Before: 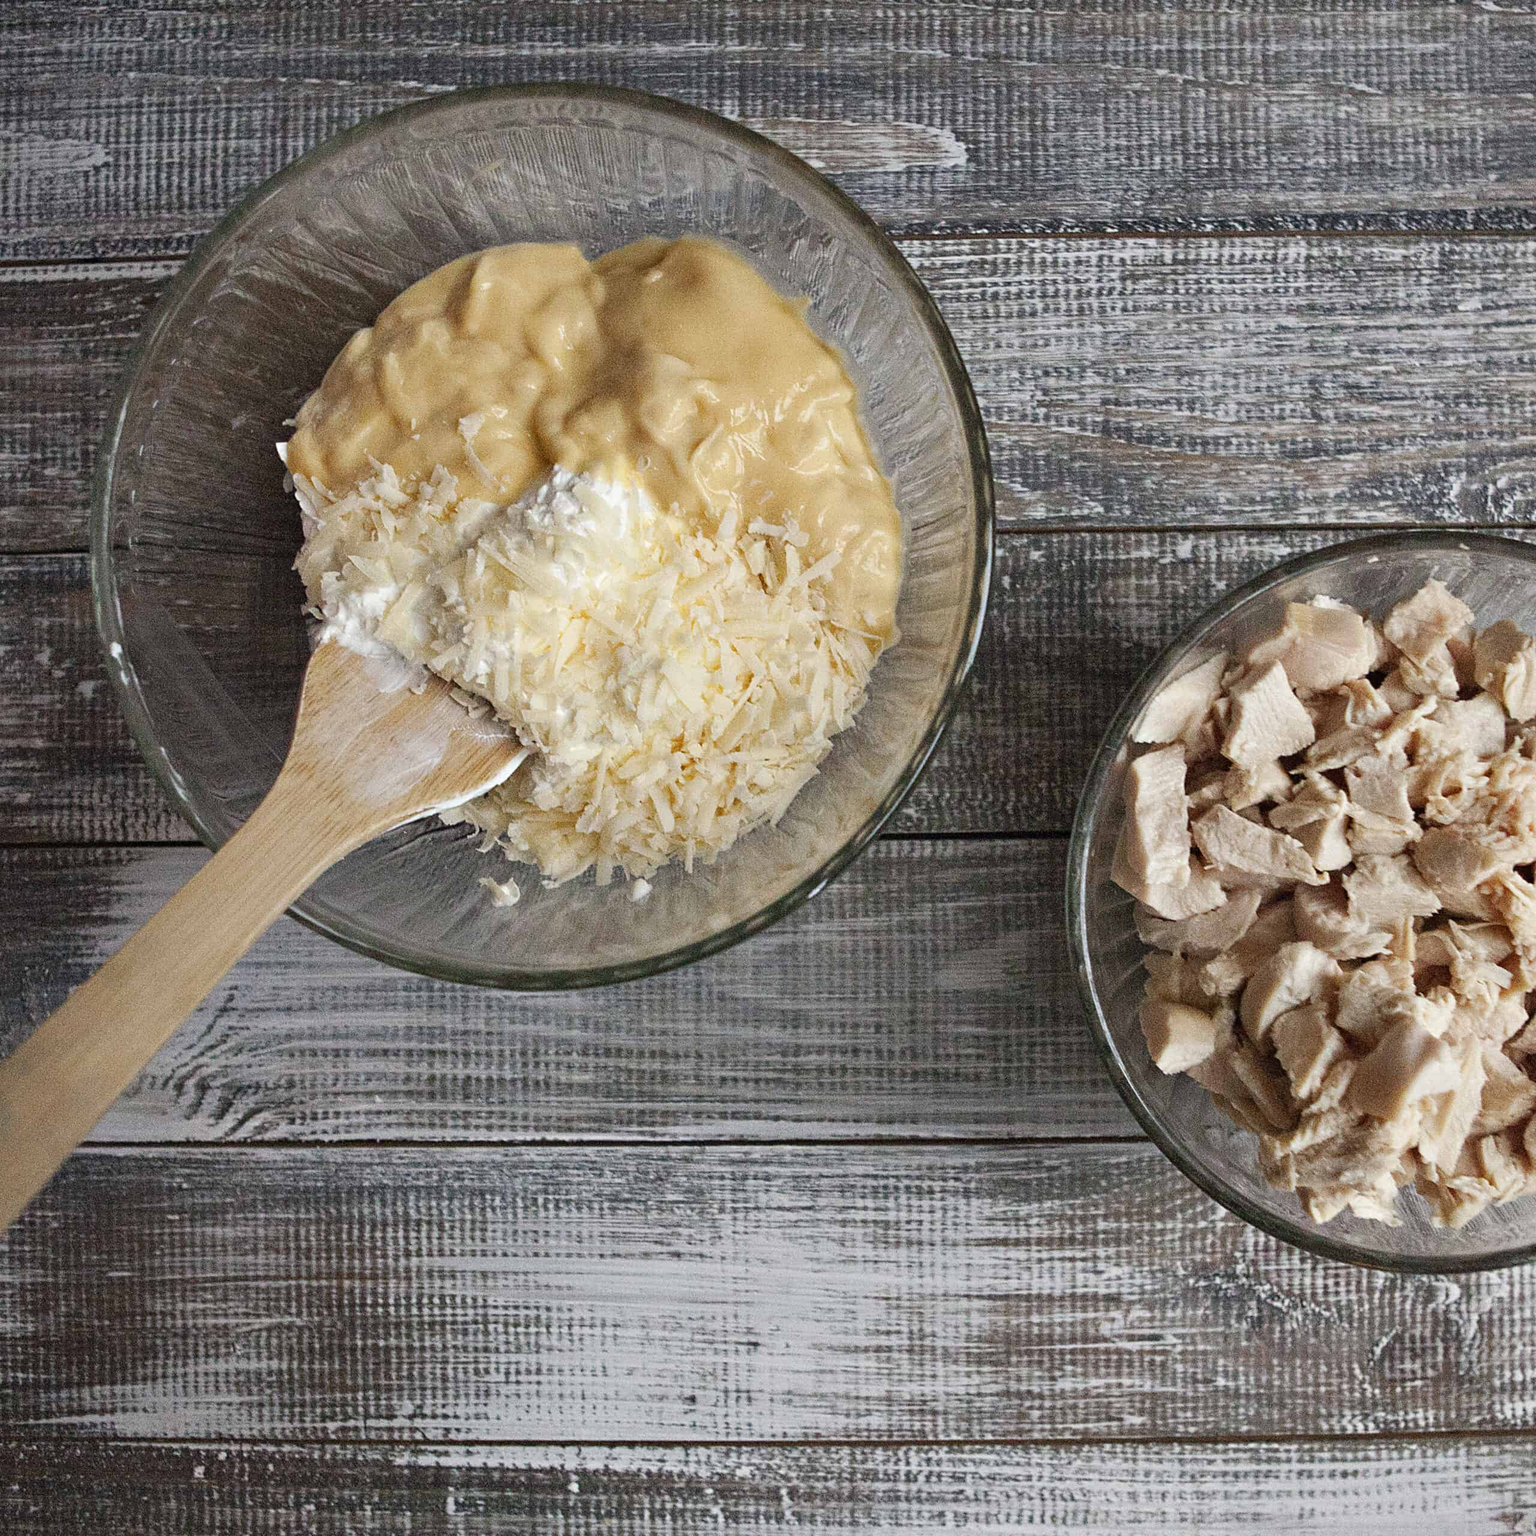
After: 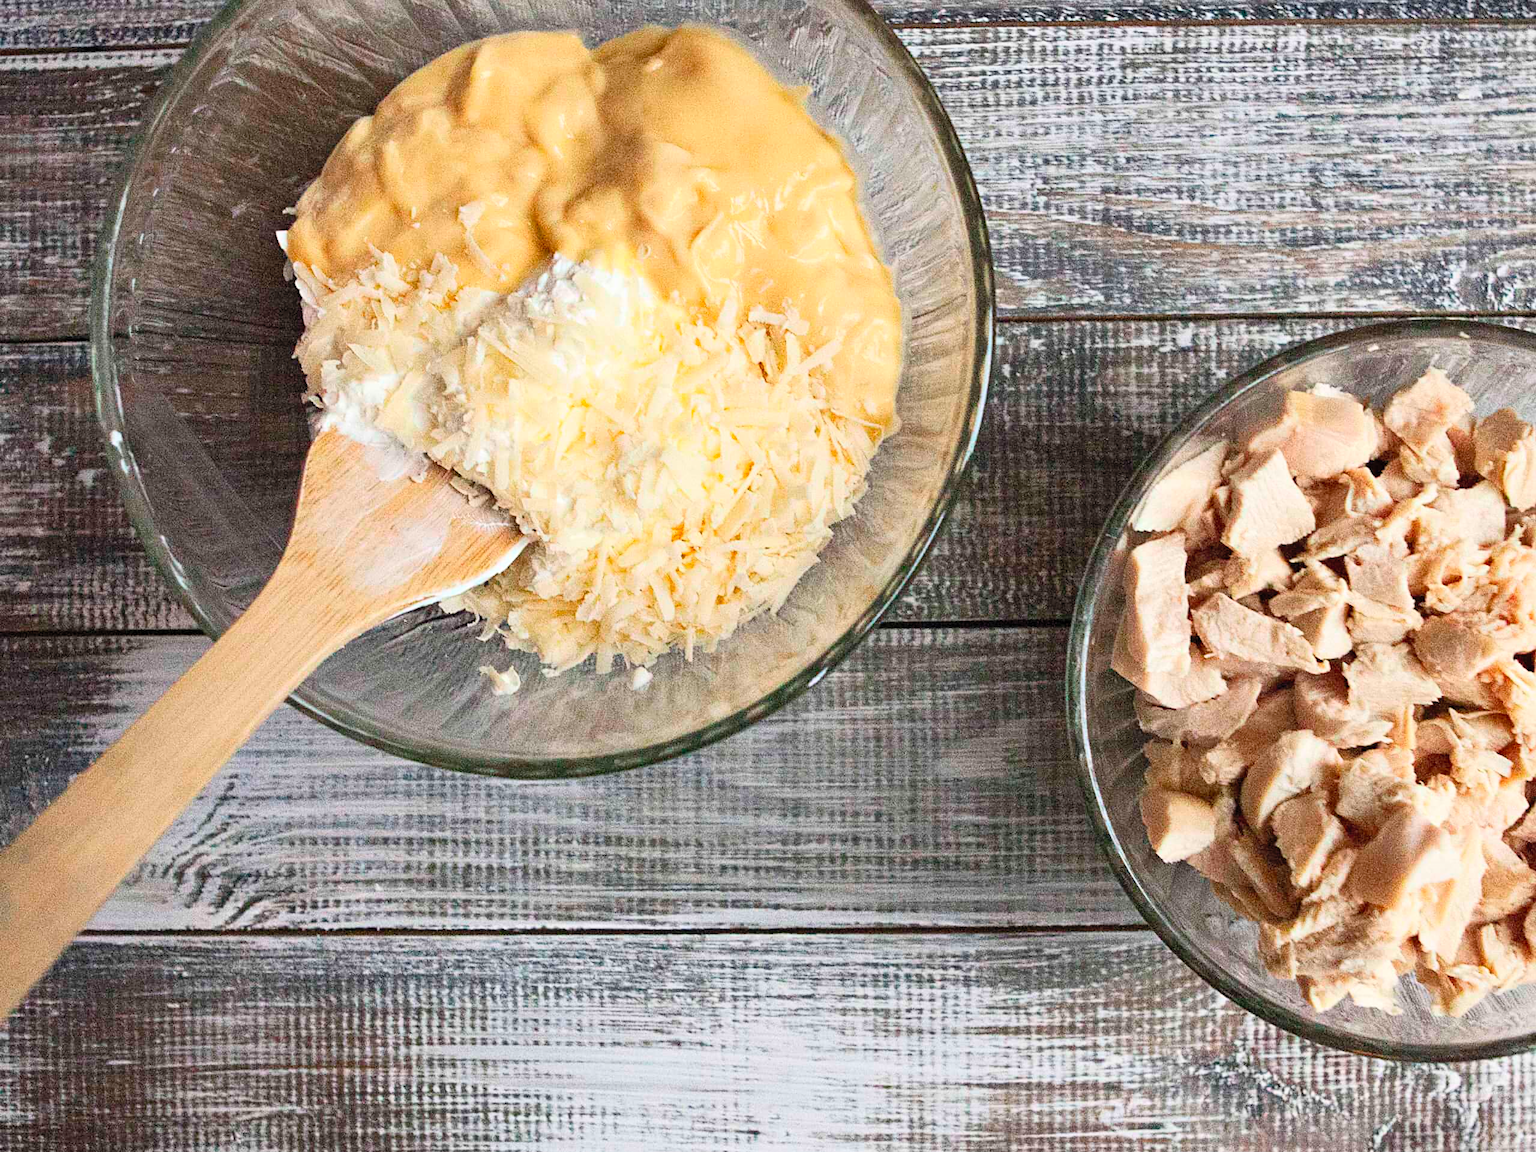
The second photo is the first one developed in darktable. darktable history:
crop: top 13.819%, bottom 11.169%
tone equalizer: on, module defaults
contrast brightness saturation: contrast 0.24, brightness 0.26, saturation 0.39
